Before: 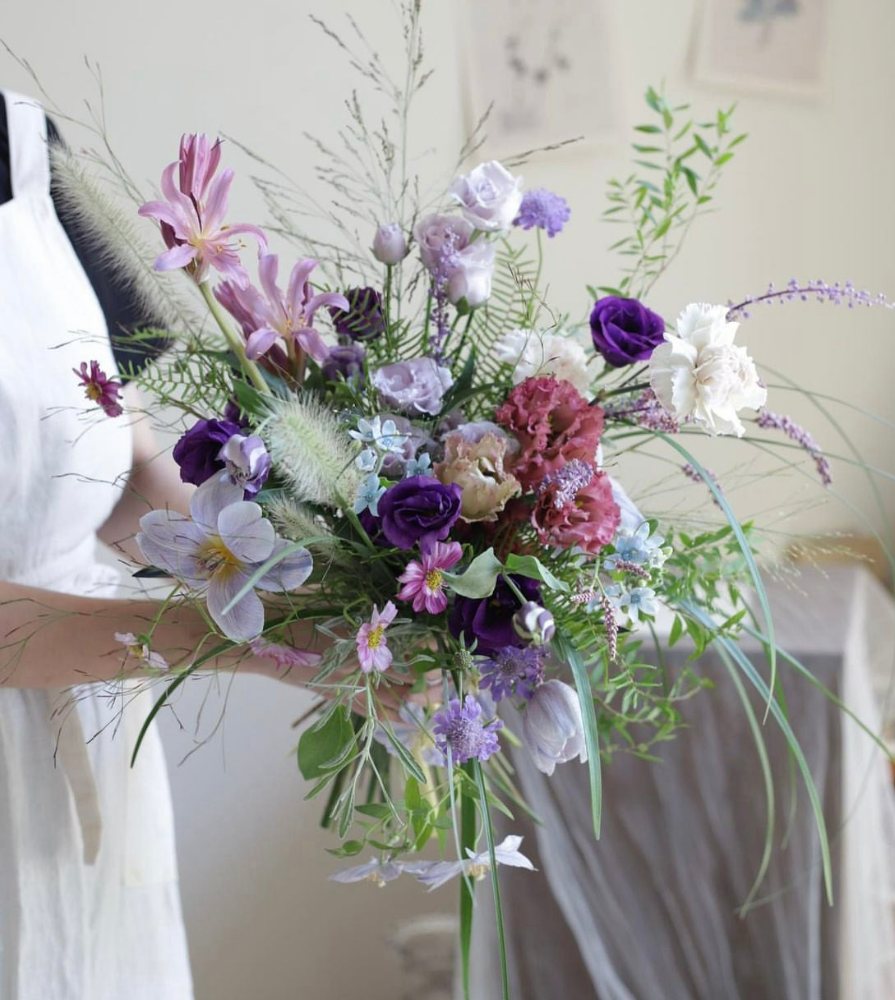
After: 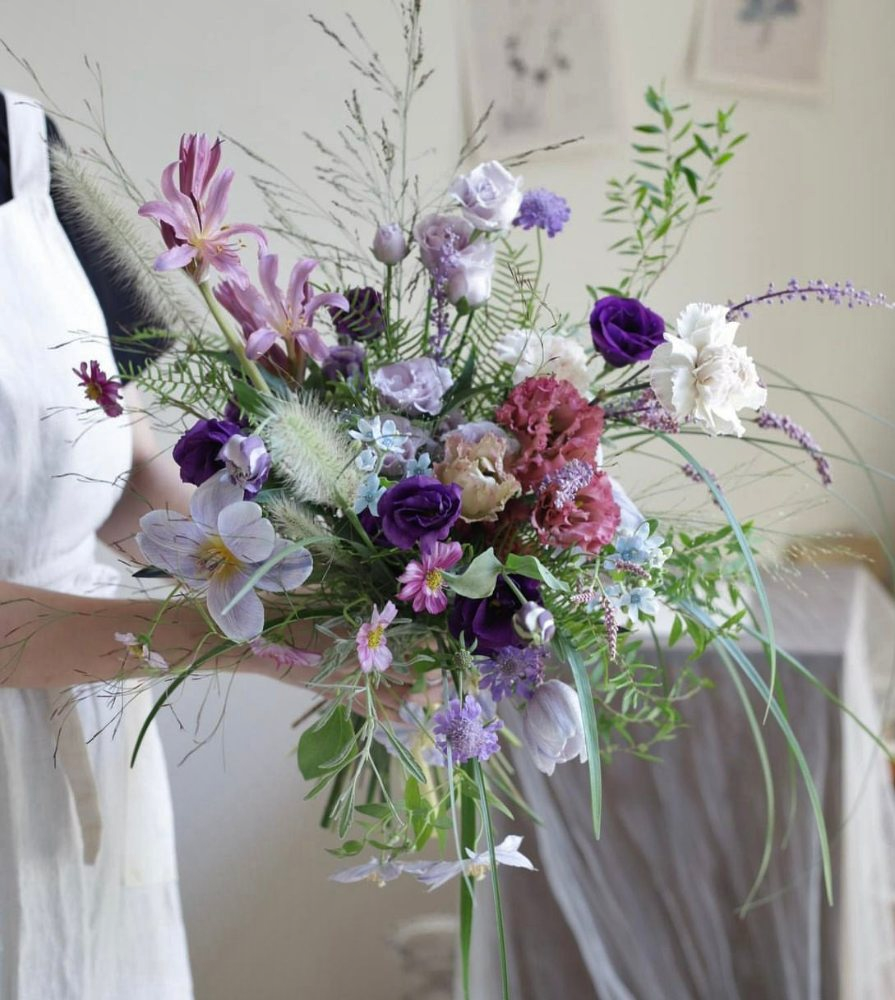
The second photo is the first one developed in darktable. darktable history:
shadows and highlights: white point adjustment 0.05, highlights color adjustment 55.9%, soften with gaussian
tone equalizer: on, module defaults
